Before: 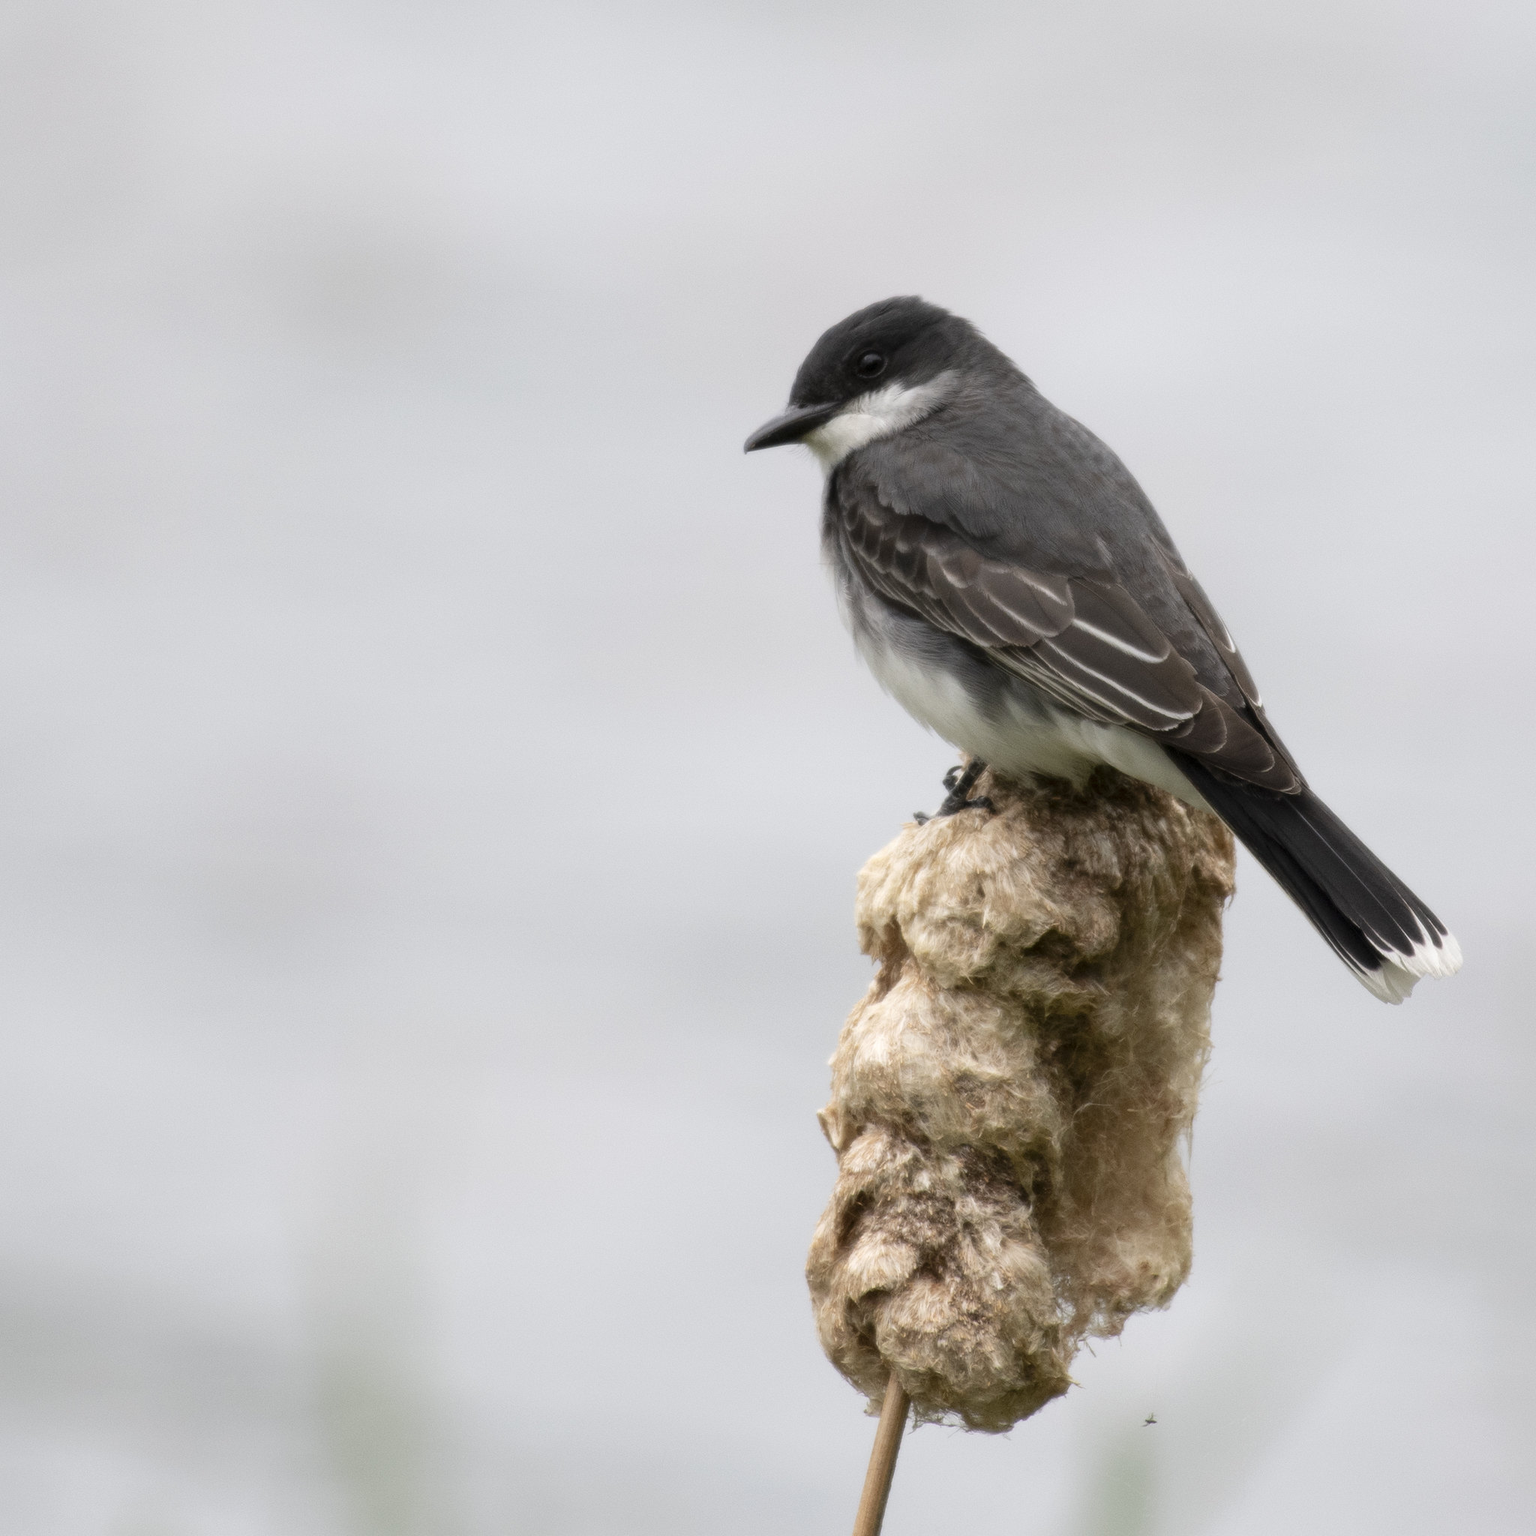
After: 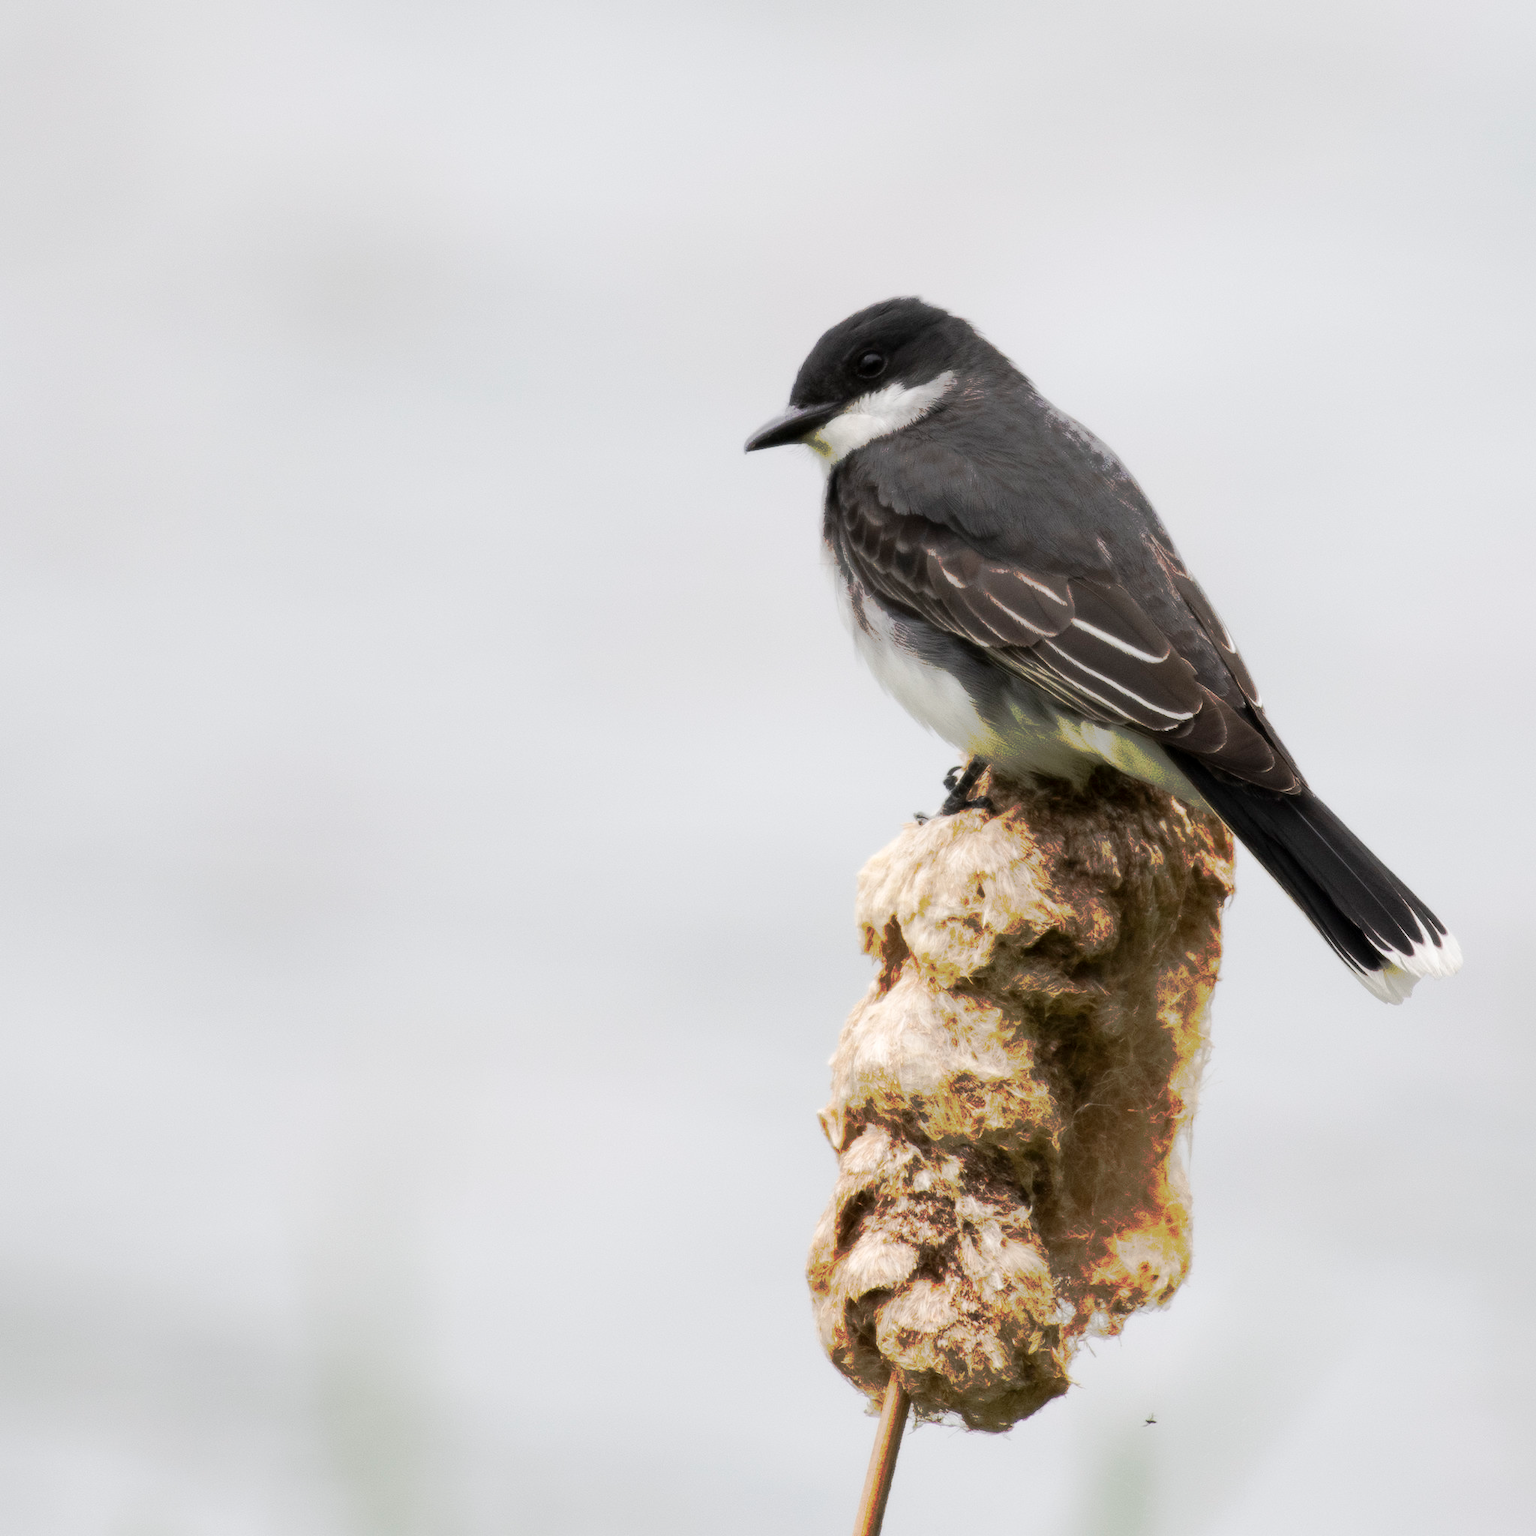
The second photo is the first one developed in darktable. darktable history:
tone curve: curves: ch0 [(0, 0) (0.003, 0.003) (0.011, 0.01) (0.025, 0.023) (0.044, 0.042) (0.069, 0.065) (0.1, 0.094) (0.136, 0.127) (0.177, 0.166) (0.224, 0.211) (0.277, 0.26) (0.335, 0.315) (0.399, 0.375) (0.468, 0.44) (0.543, 0.658) (0.623, 0.718) (0.709, 0.782) (0.801, 0.851) (0.898, 0.923) (1, 1)], preserve colors none
base curve: curves: ch0 [(0, 0) (0.989, 0.992)], preserve colors none
